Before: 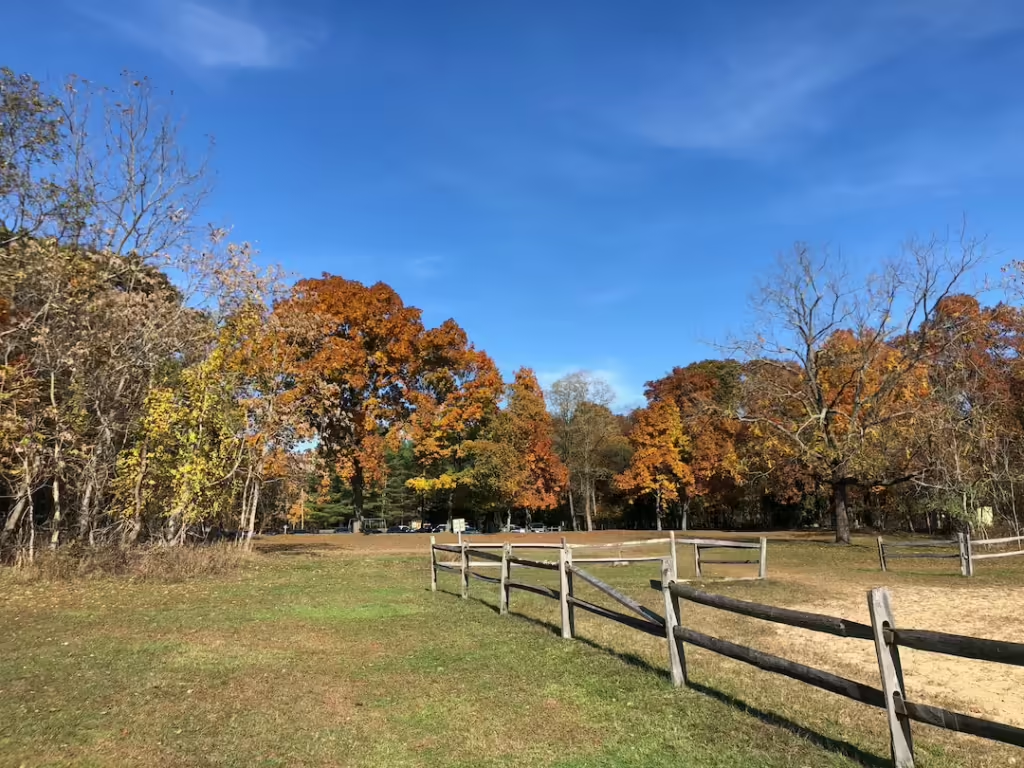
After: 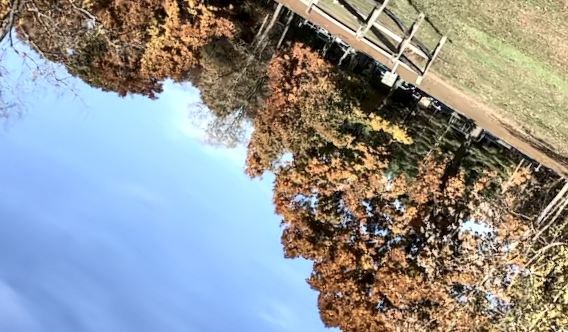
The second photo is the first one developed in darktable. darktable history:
local contrast: detail 130%
exposure: black level correction 0.001, exposure 0.499 EV, compensate highlight preservation false
crop and rotate: angle 147.79°, left 9.225%, top 15.665%, right 4.405%, bottom 16.942%
contrast brightness saturation: contrast 0.254, saturation -0.322
